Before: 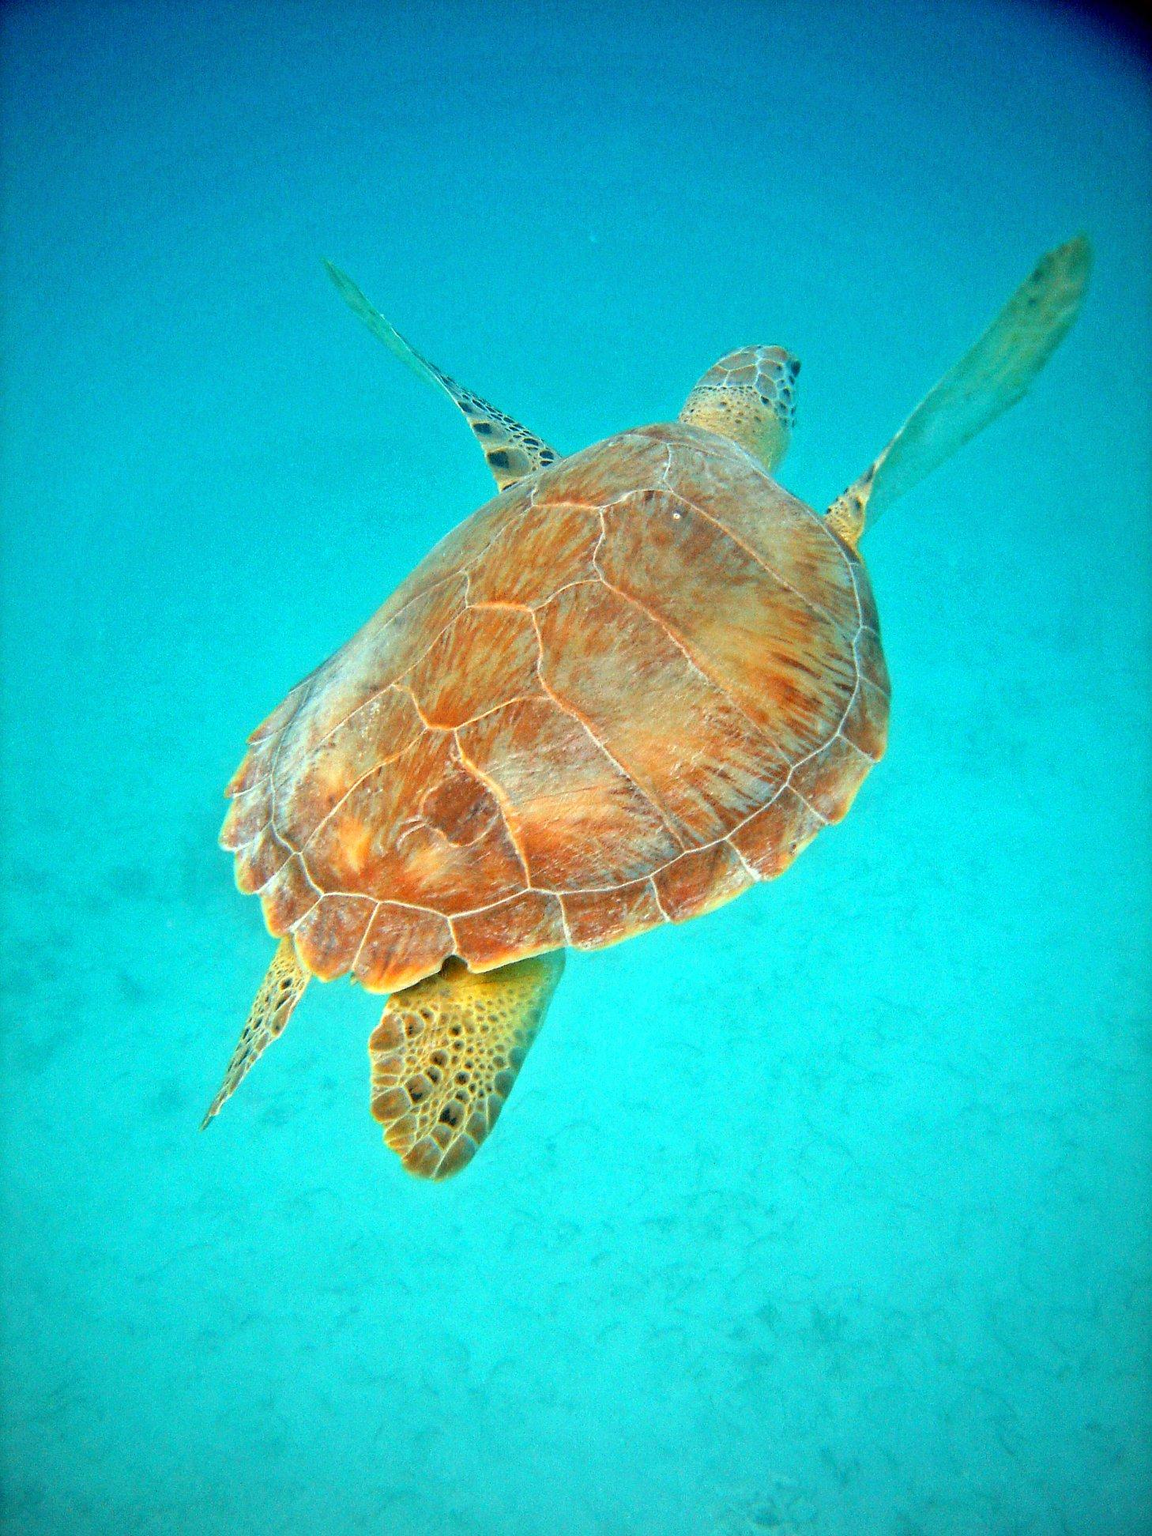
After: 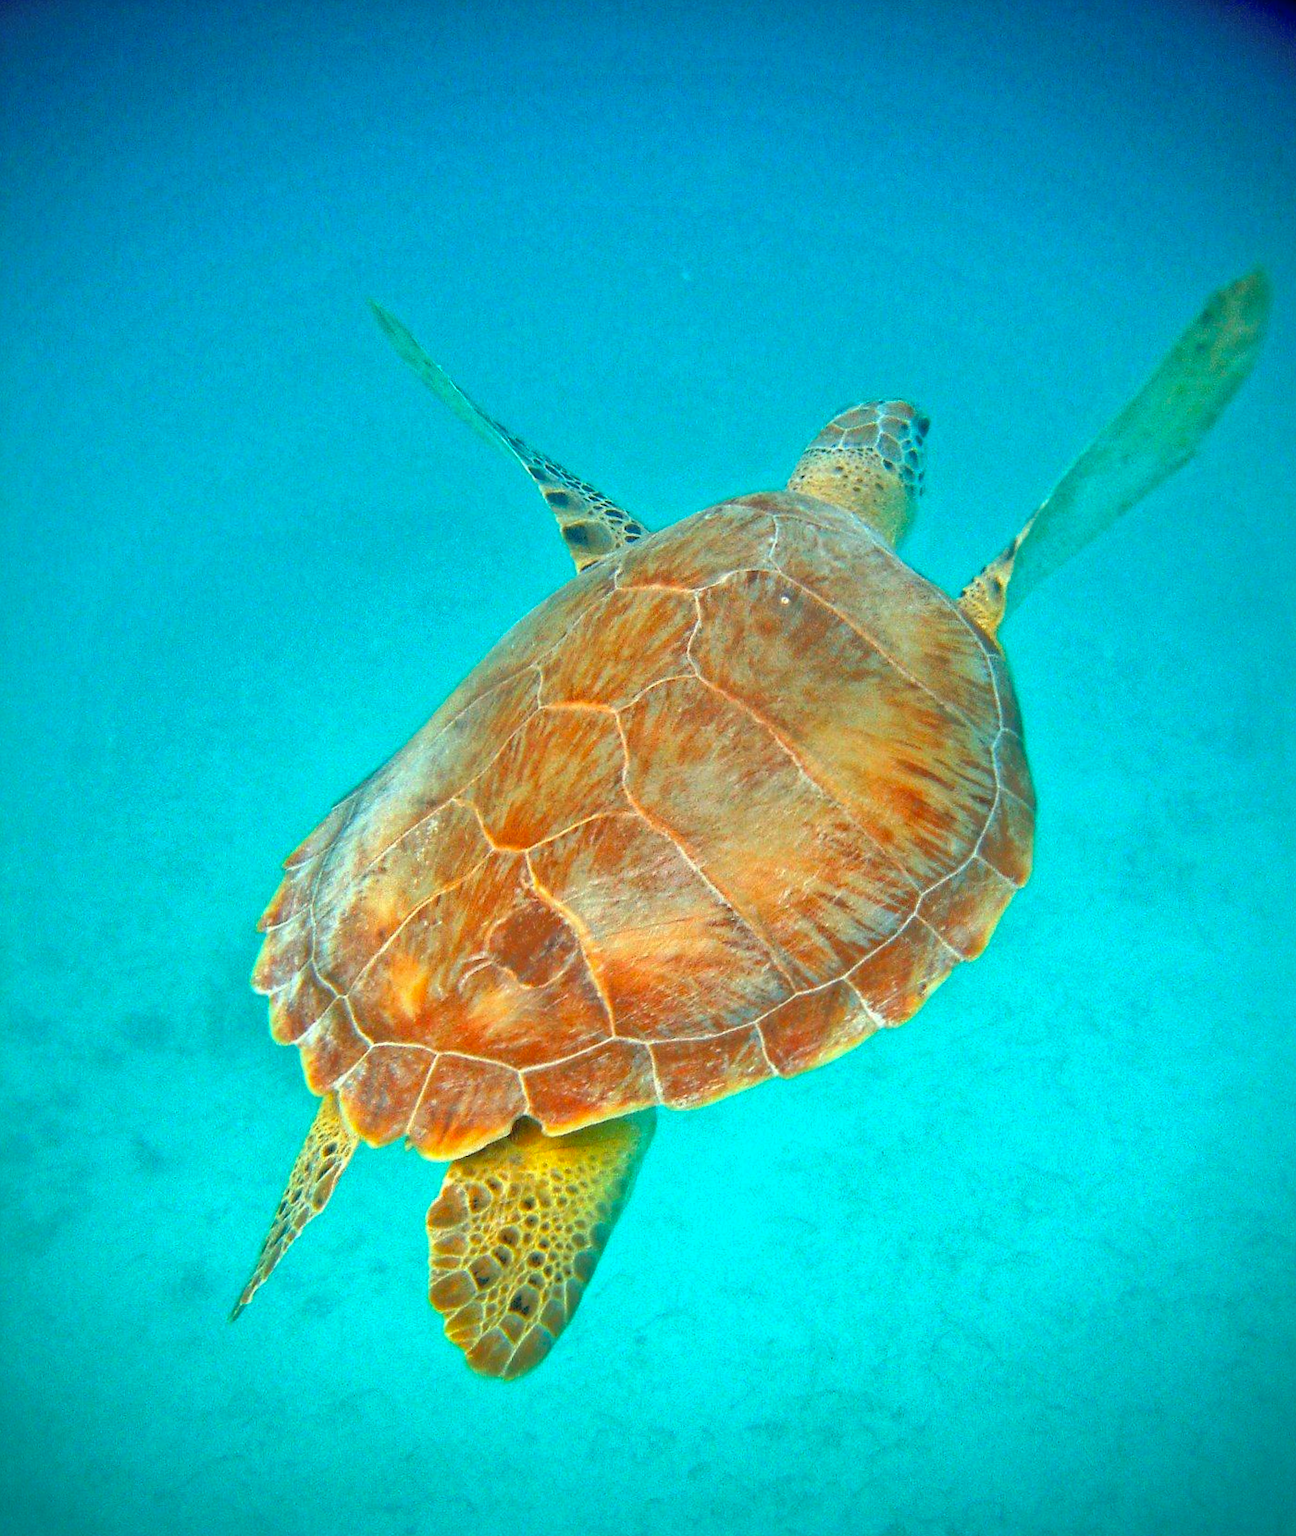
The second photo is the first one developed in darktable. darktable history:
crop and rotate: angle 0.2°, left 0.275%, right 3.127%, bottom 14.18%
vignetting: fall-off start 97.23%, saturation -0.024, center (-0.033, -0.042), width/height ratio 1.179, unbound false
shadows and highlights: on, module defaults
contrast brightness saturation: contrast 0.03, brightness 0.06, saturation 0.13
